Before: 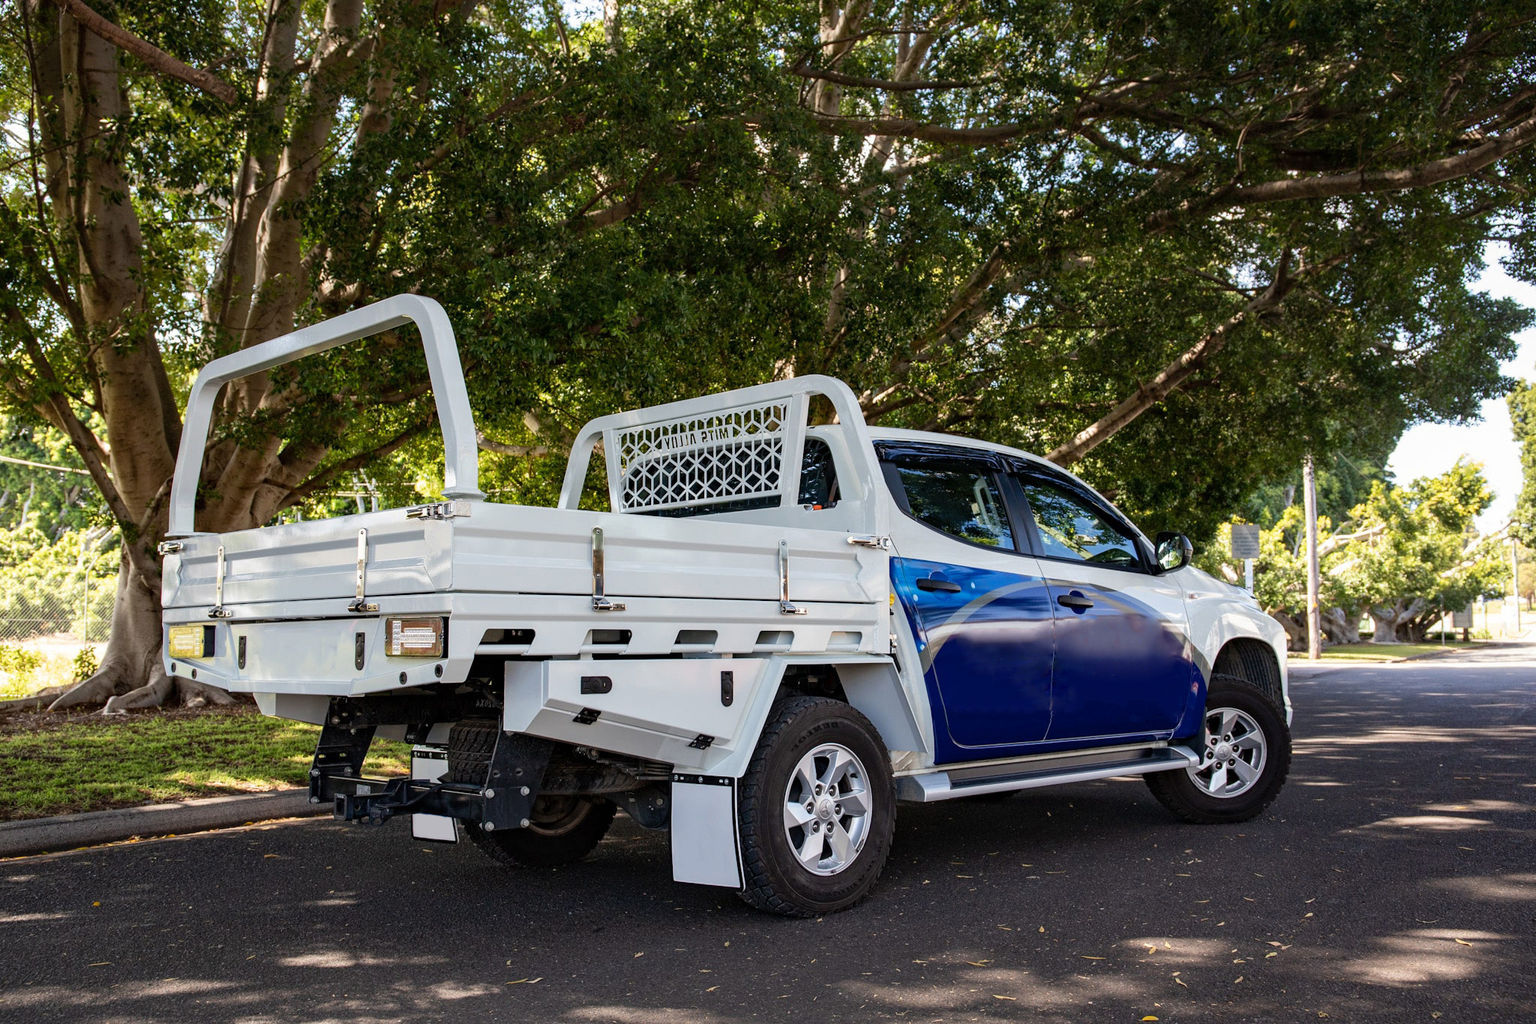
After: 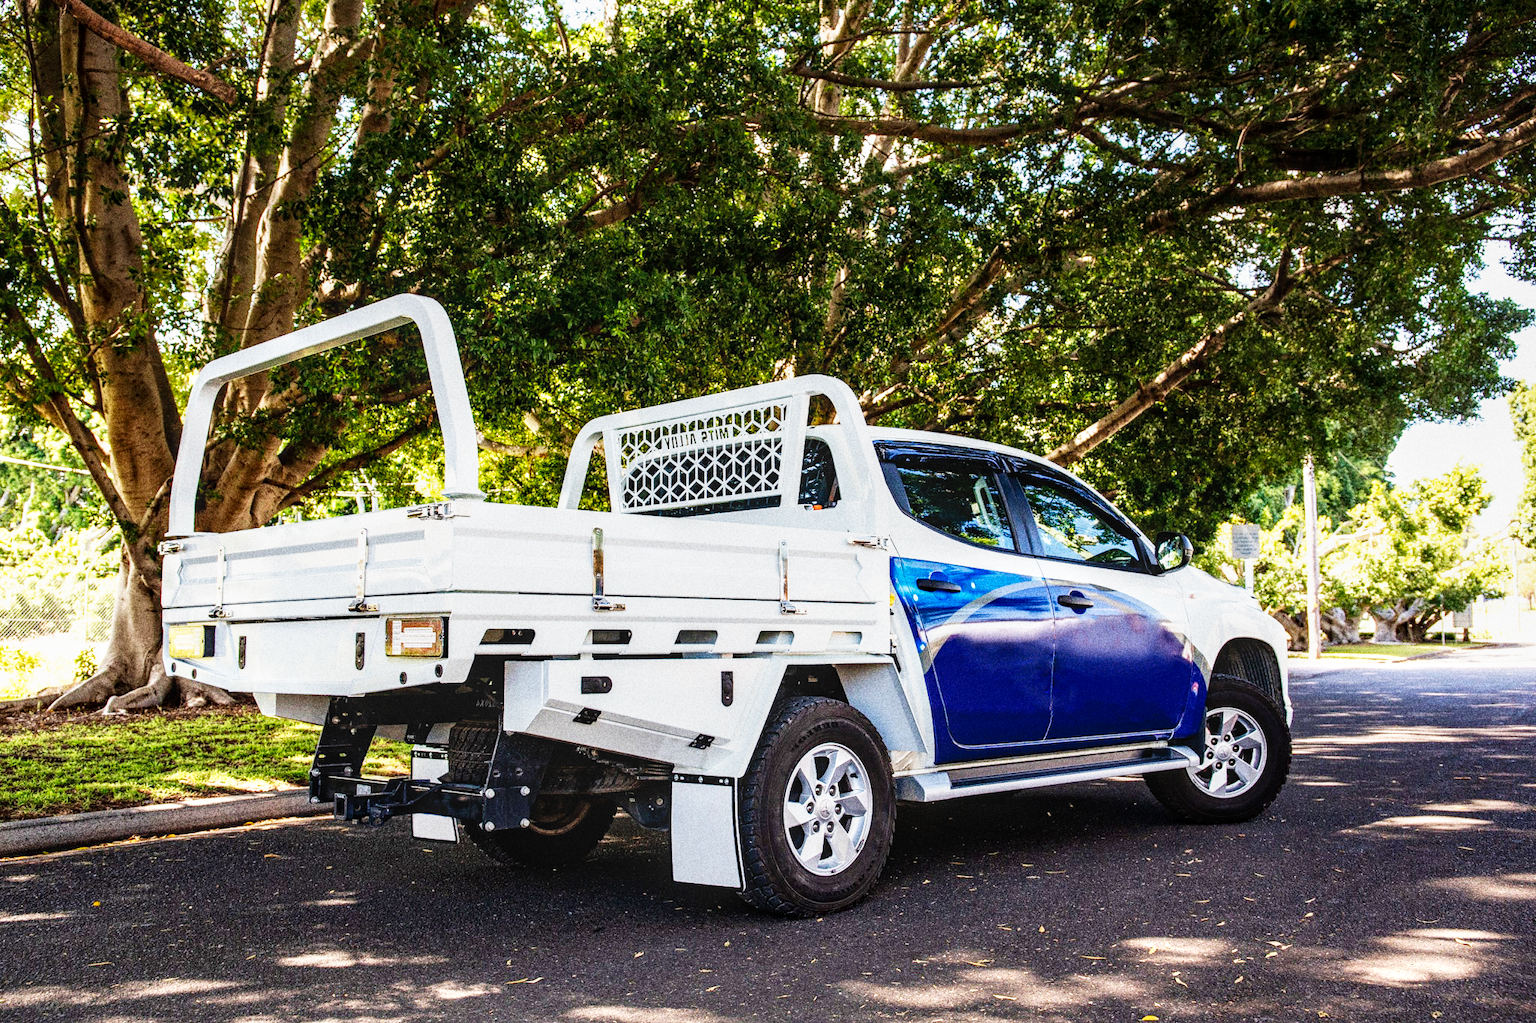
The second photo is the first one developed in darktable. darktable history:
grain: coarseness 10.62 ISO, strength 55.56%
base curve: curves: ch0 [(0, 0) (0.007, 0.004) (0.027, 0.03) (0.046, 0.07) (0.207, 0.54) (0.442, 0.872) (0.673, 0.972) (1, 1)], preserve colors none
velvia: strength 17%
exposure: compensate highlight preservation false
local contrast: on, module defaults
